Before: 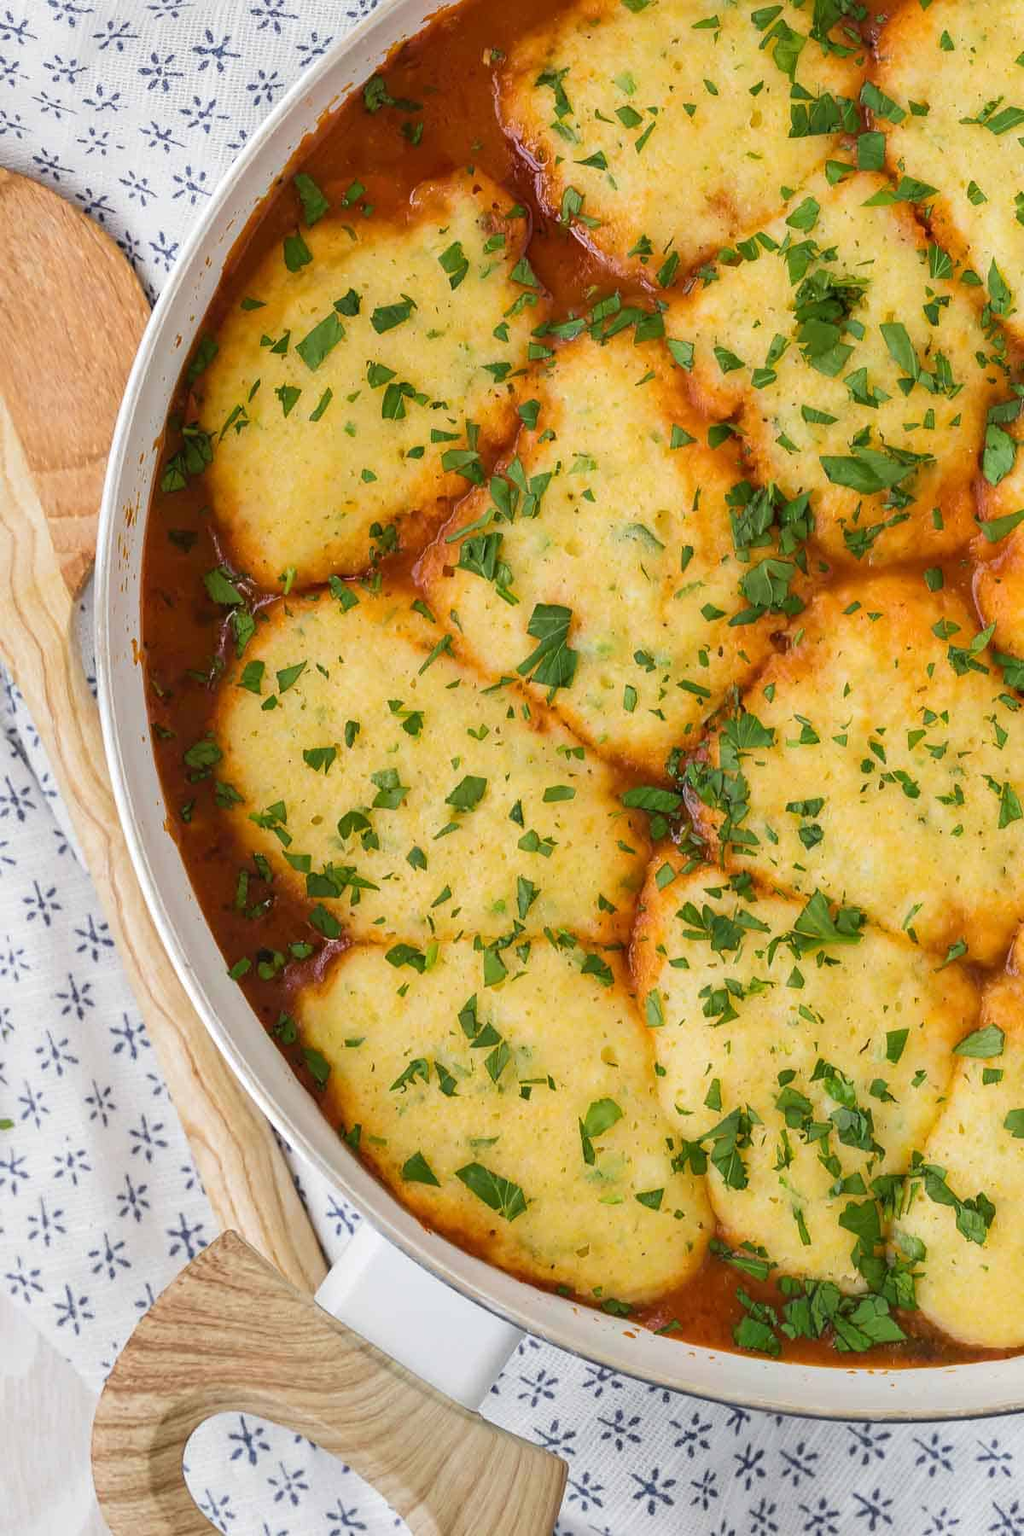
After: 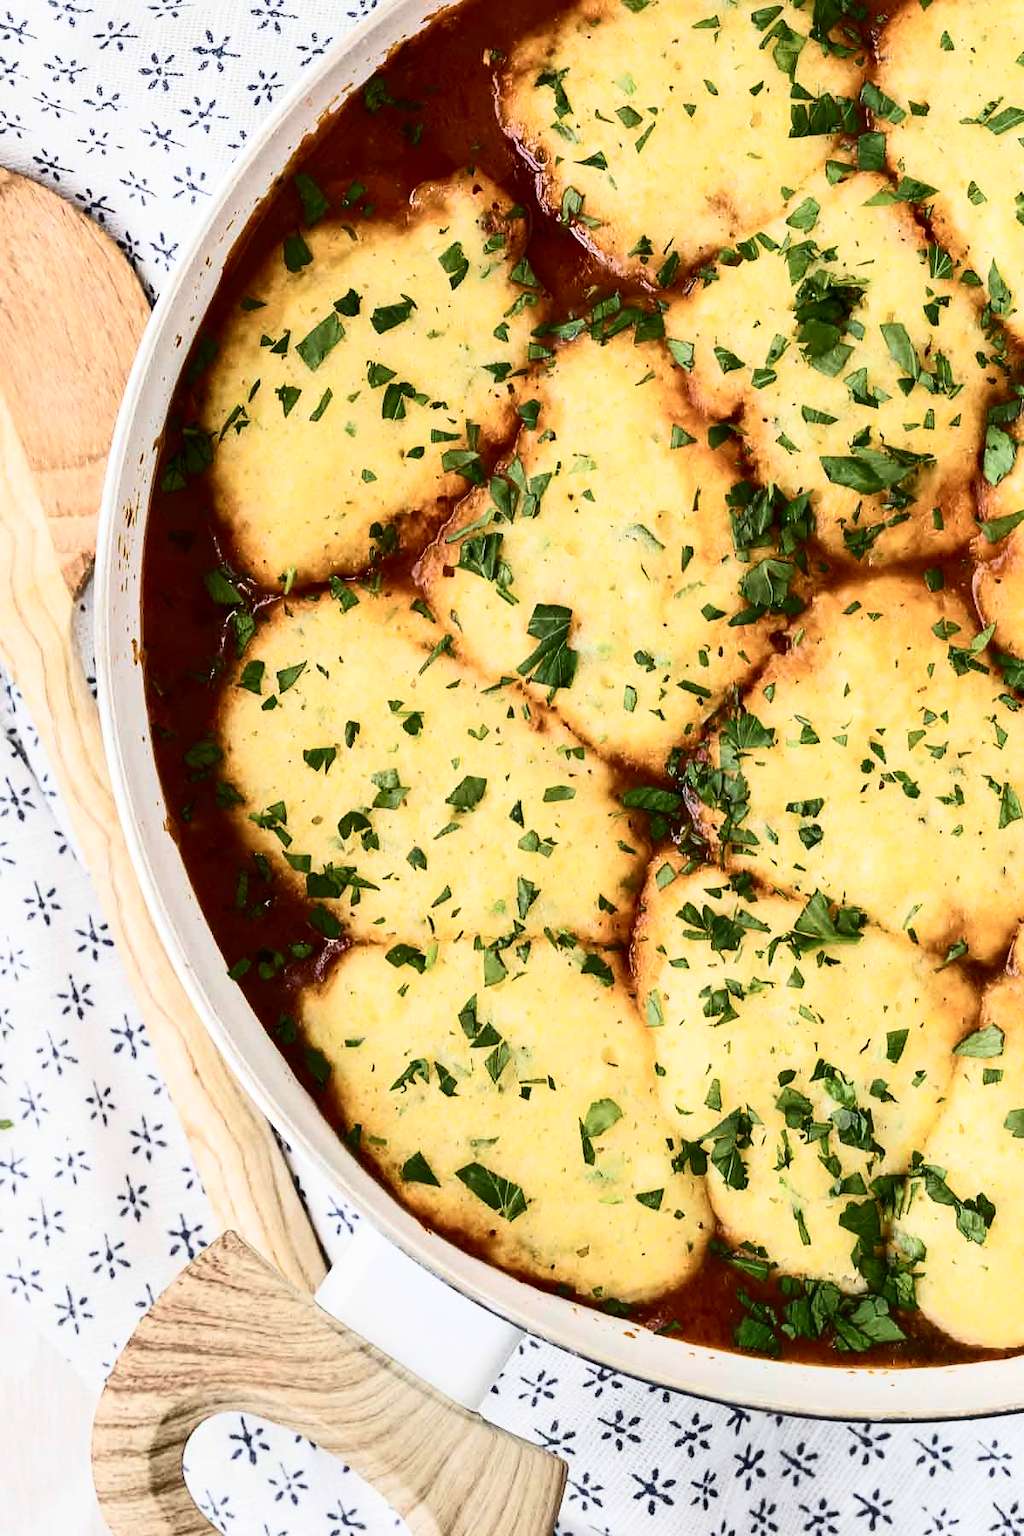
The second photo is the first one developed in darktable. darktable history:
contrast brightness saturation: contrast 0.483, saturation -0.099
